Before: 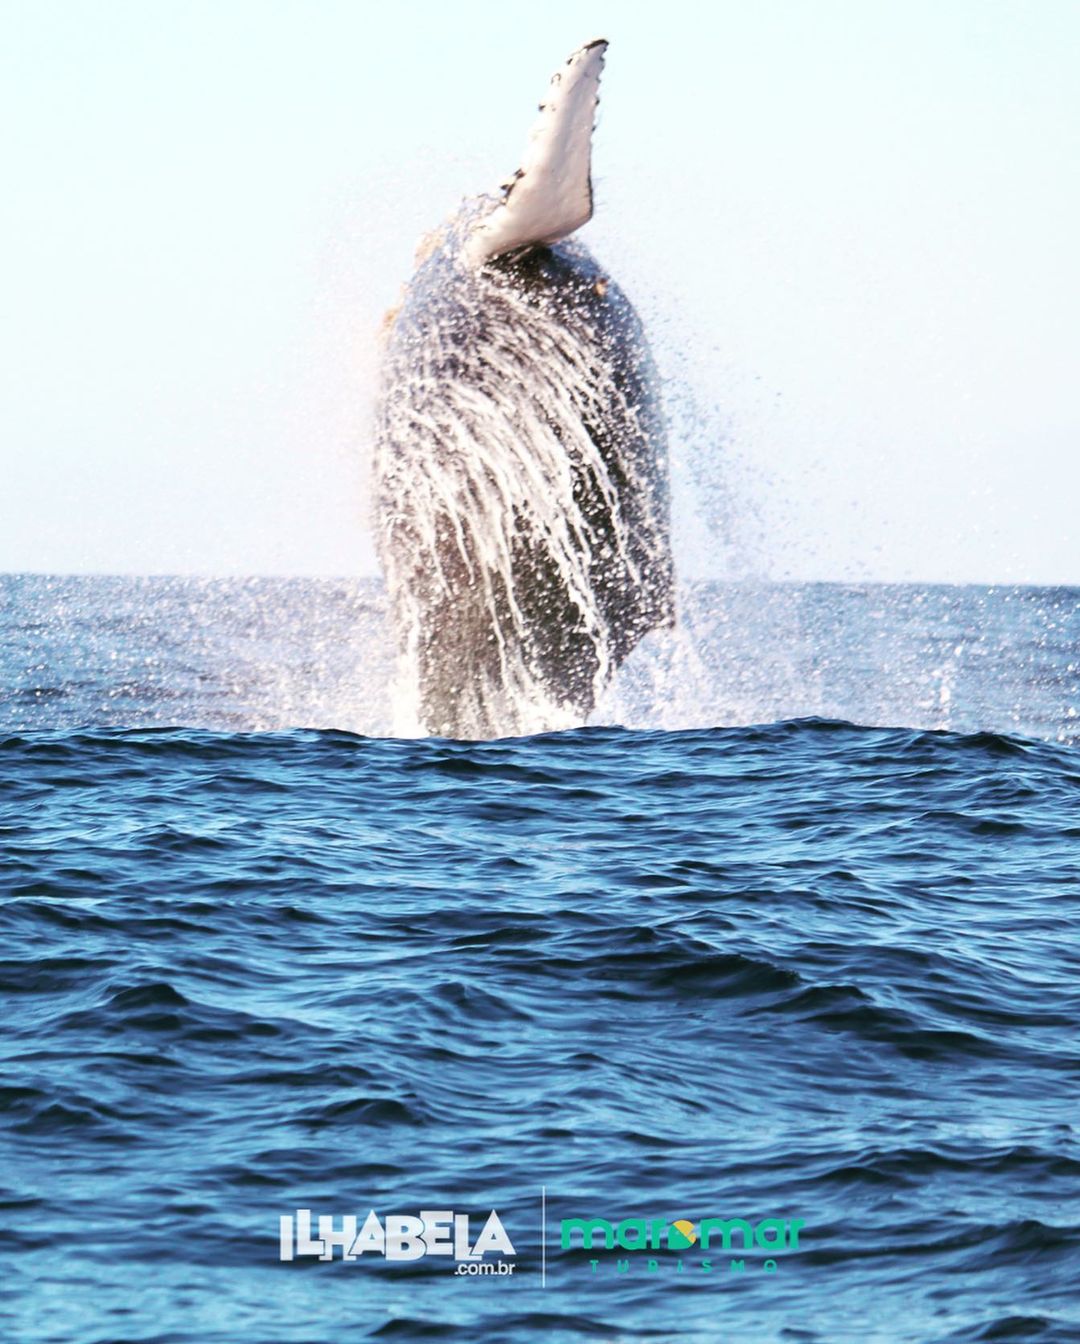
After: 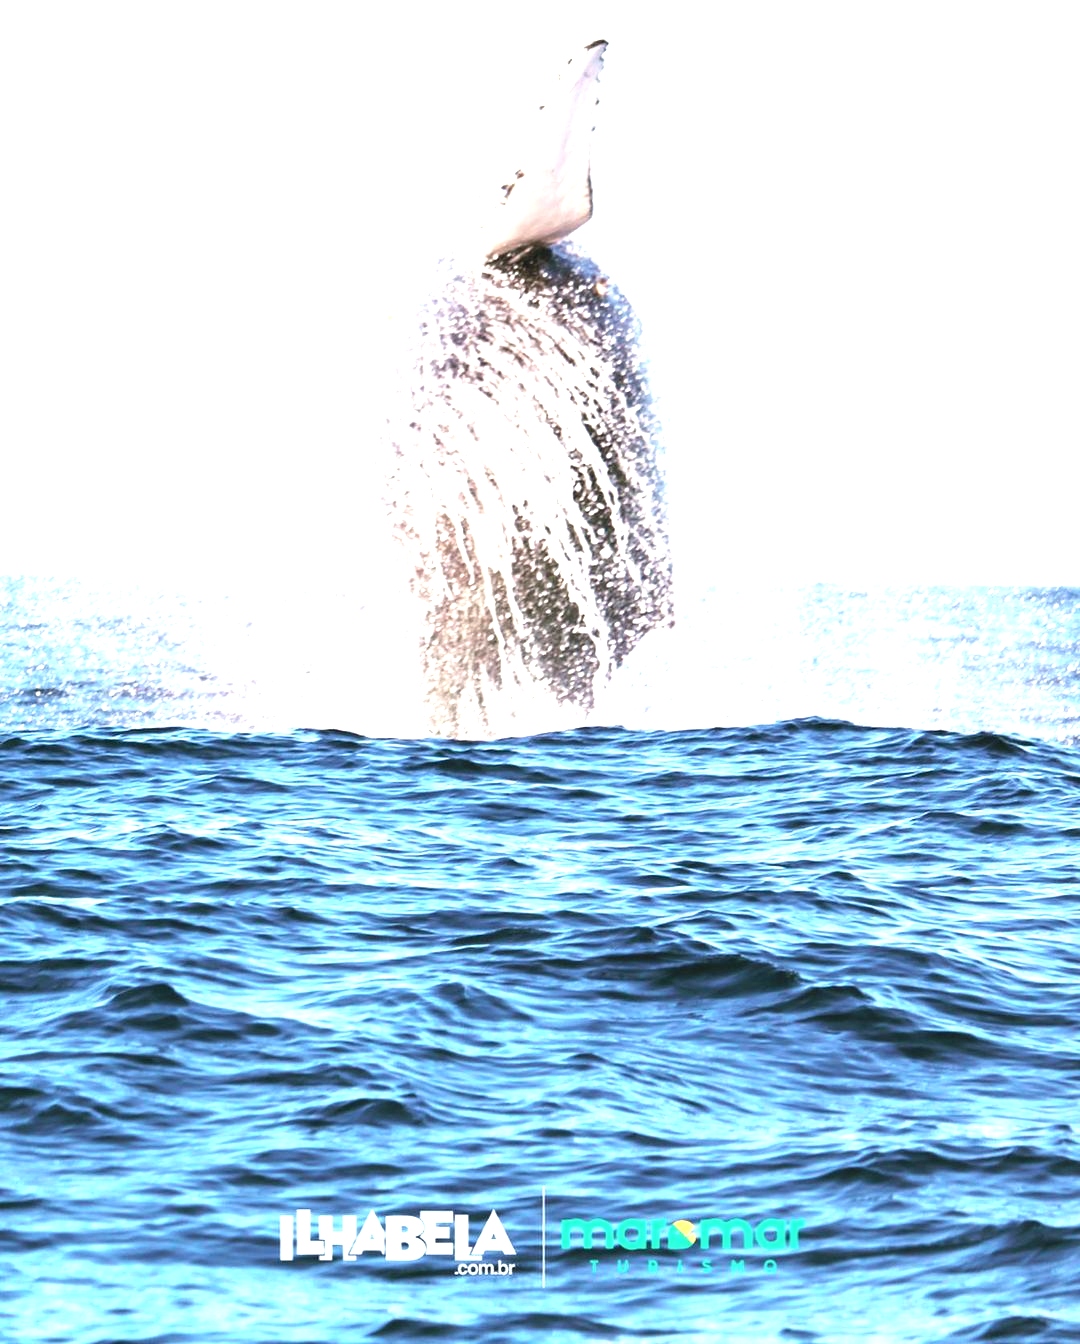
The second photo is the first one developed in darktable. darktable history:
color zones: curves: ch1 [(0.113, 0.438) (0.75, 0.5)]; ch2 [(0.12, 0.526) (0.75, 0.5)]
exposure: exposure 1.223 EV, compensate highlight preservation false
